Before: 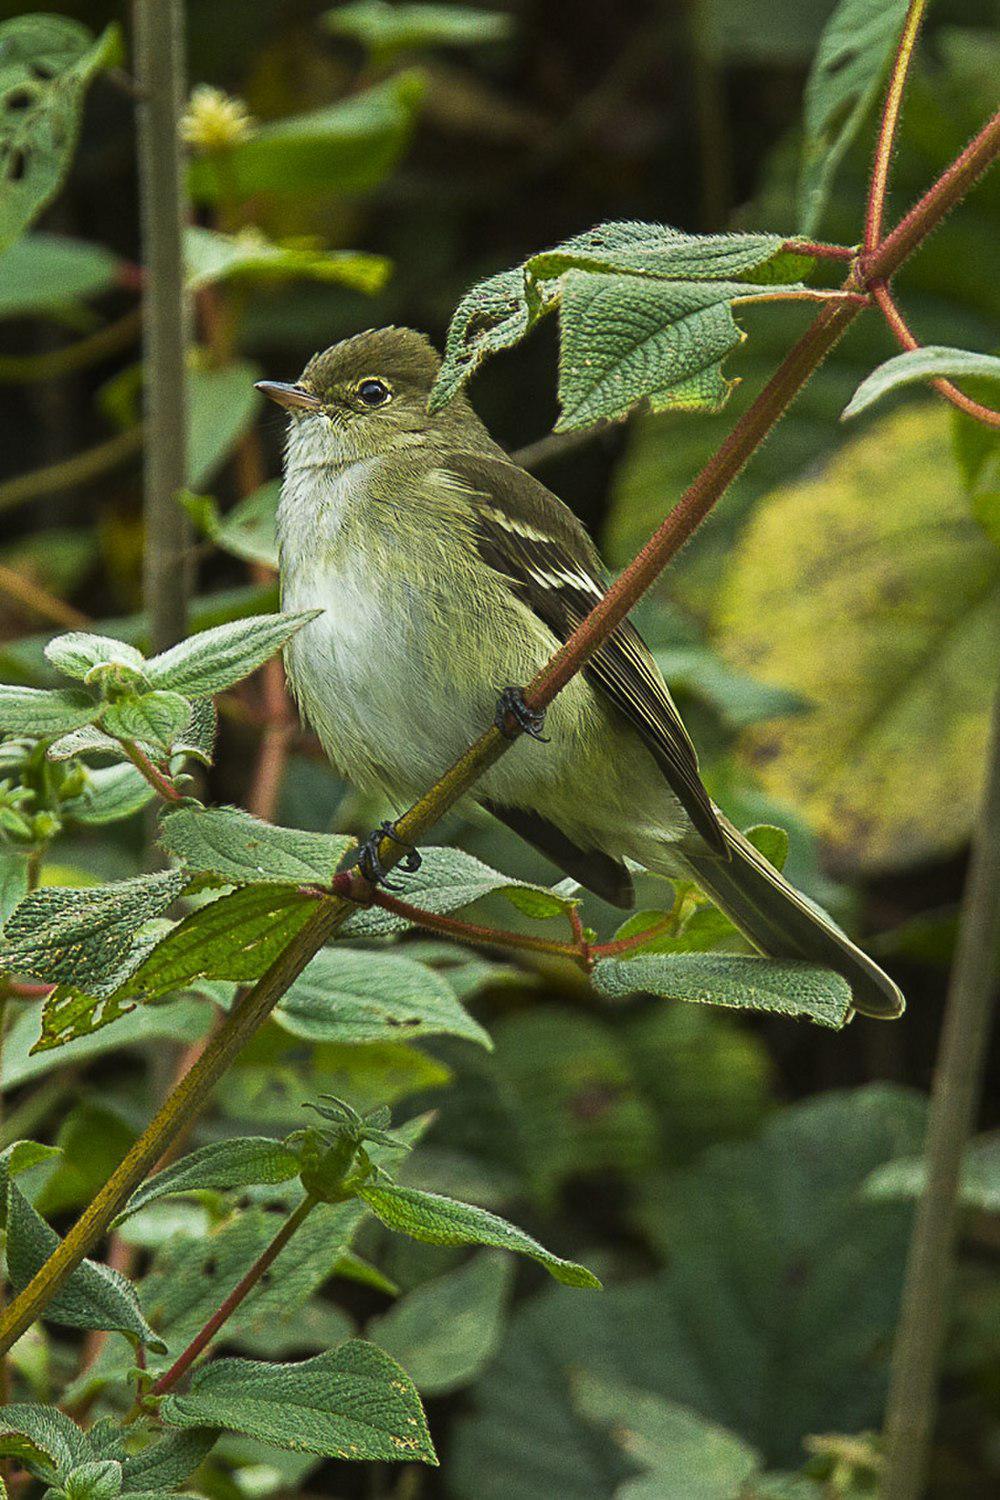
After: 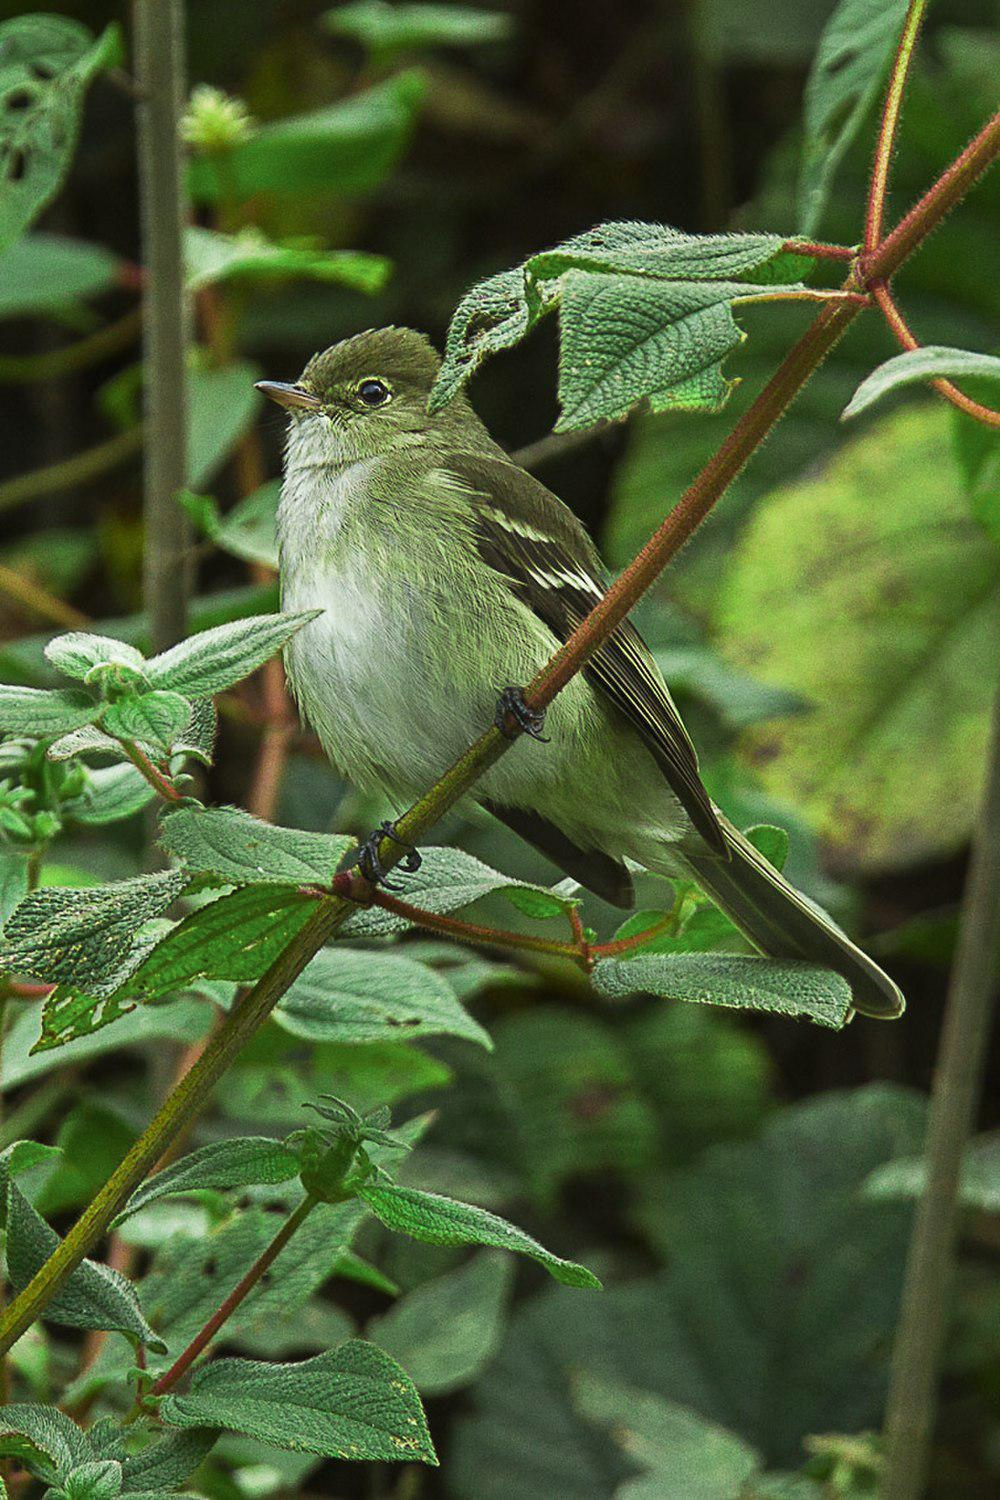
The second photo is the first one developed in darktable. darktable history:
color zones: curves: ch2 [(0, 0.5) (0.143, 0.517) (0.286, 0.571) (0.429, 0.522) (0.571, 0.5) (0.714, 0.5) (0.857, 0.5) (1, 0.5)]
